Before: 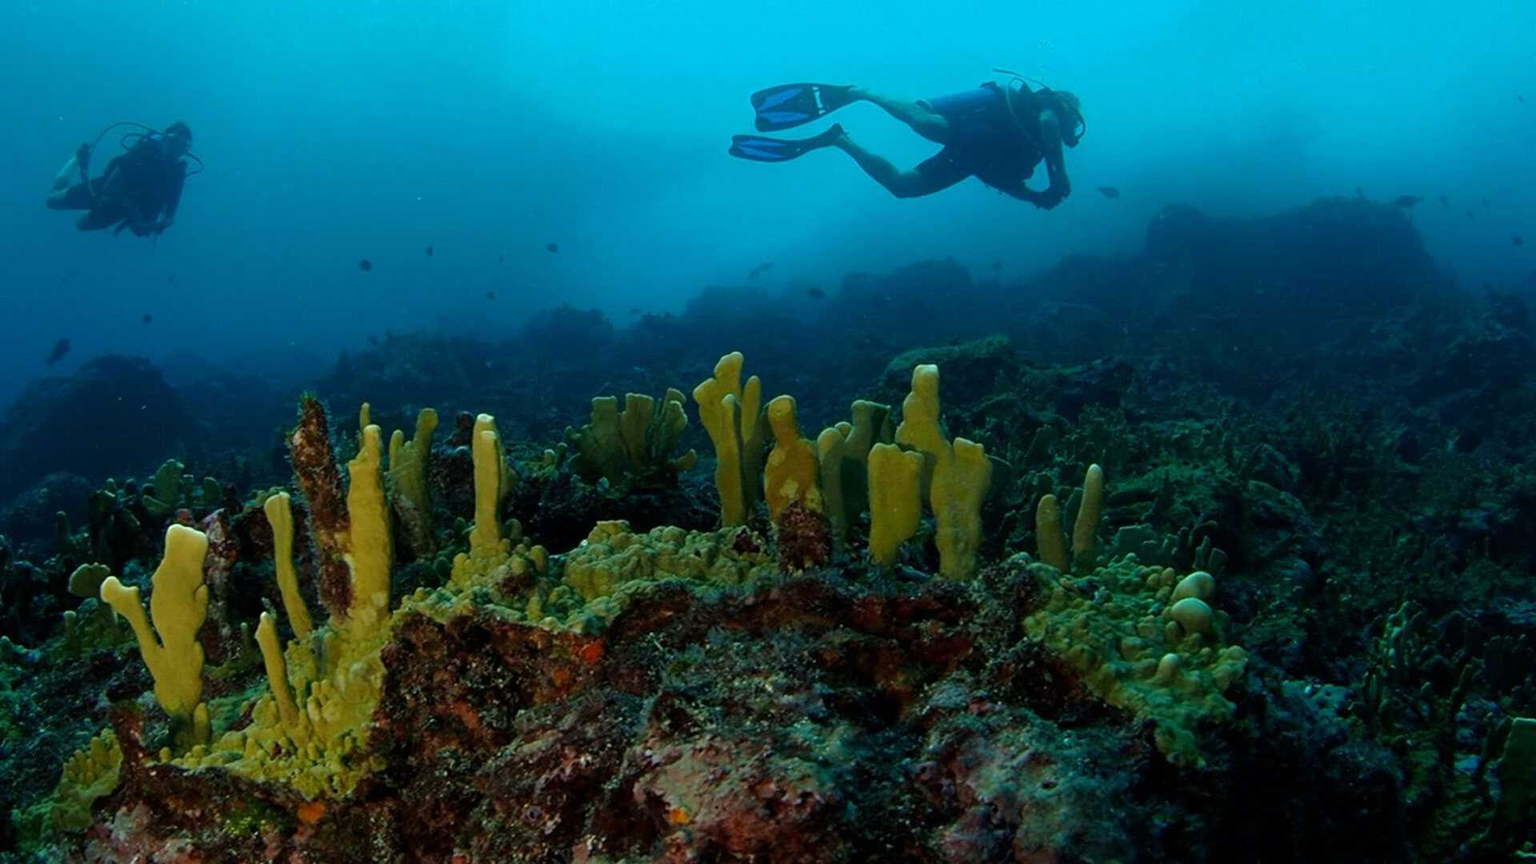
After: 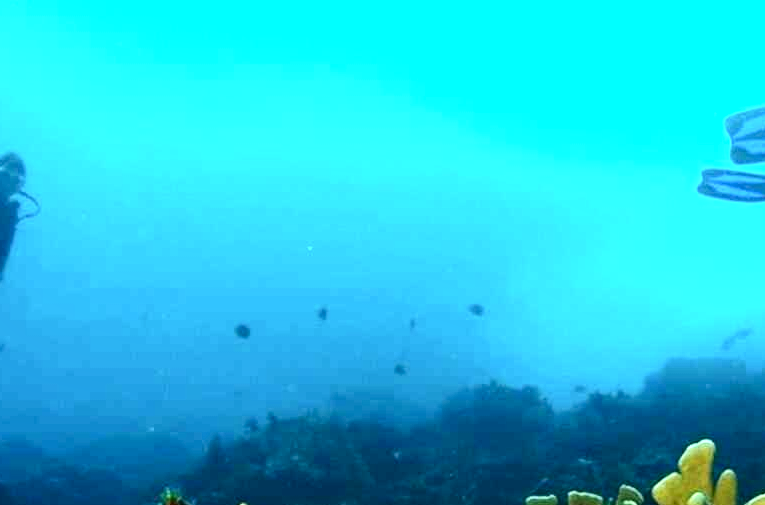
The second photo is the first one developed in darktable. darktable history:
contrast brightness saturation: contrast 0.216
exposure: exposure 1.477 EV, compensate highlight preservation false
crop and rotate: left 11.191%, top 0.054%, right 48.945%, bottom 53.183%
local contrast: highlights 103%, shadows 101%, detail 120%, midtone range 0.2
